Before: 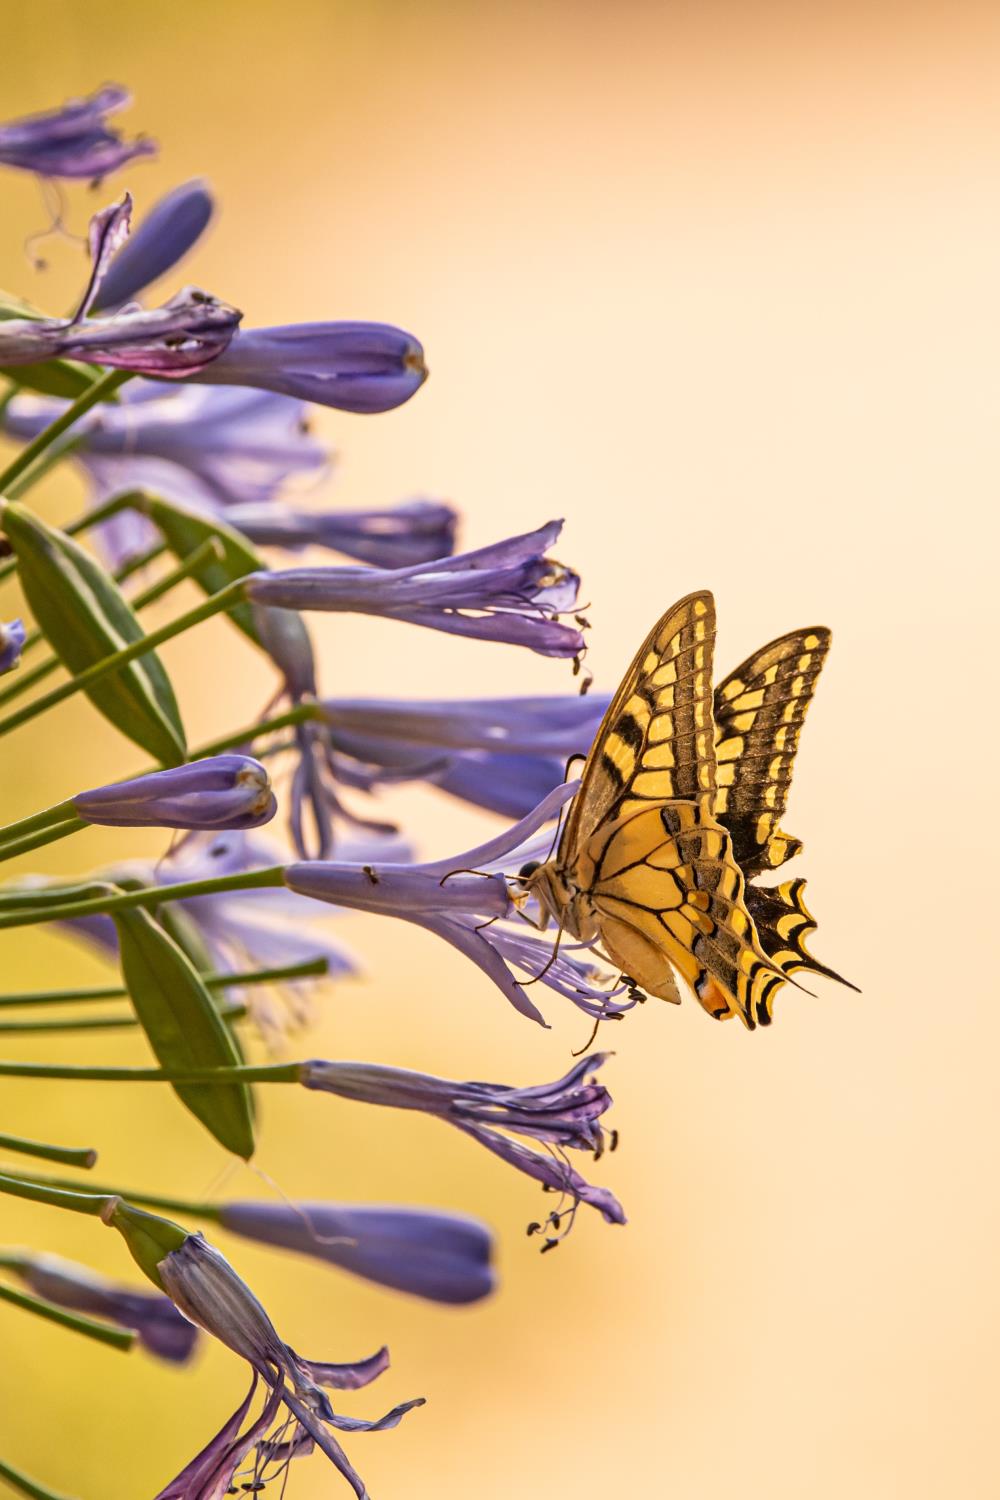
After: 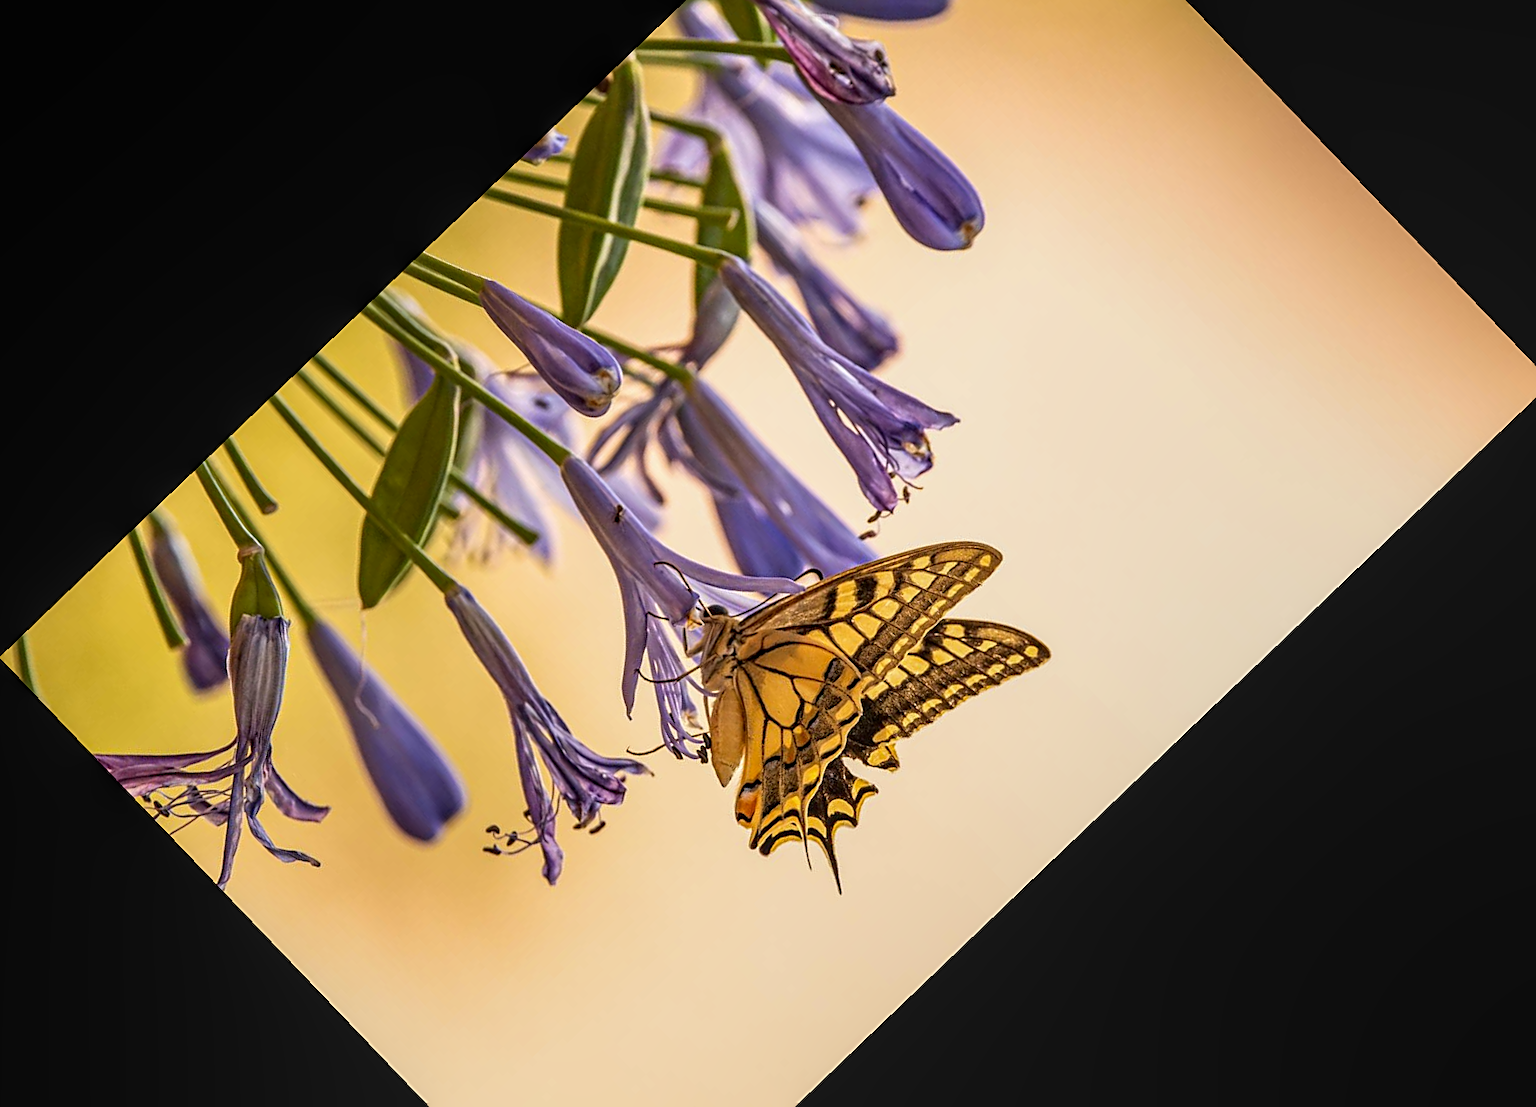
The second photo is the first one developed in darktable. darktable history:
exposure: black level correction 0, compensate exposure bias true, compensate highlight preservation false
sharpen: on, module defaults
local contrast: on, module defaults
crop and rotate: angle -46.26°, top 16.234%, right 0.912%, bottom 11.704%
